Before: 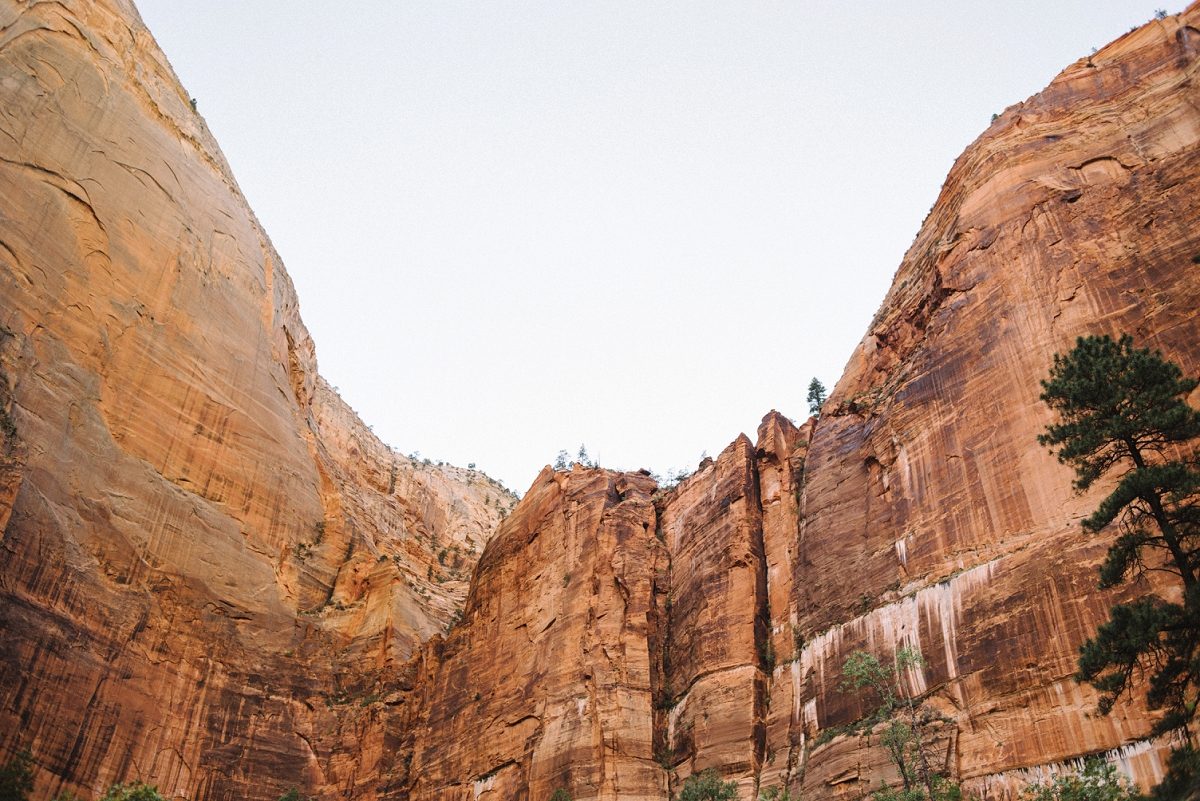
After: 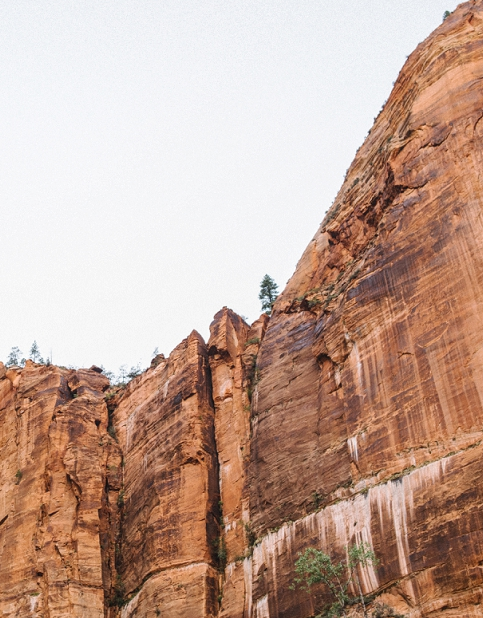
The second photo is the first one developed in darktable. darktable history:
crop: left 45.679%, top 12.974%, right 14.025%, bottom 9.804%
local contrast: detail 110%
